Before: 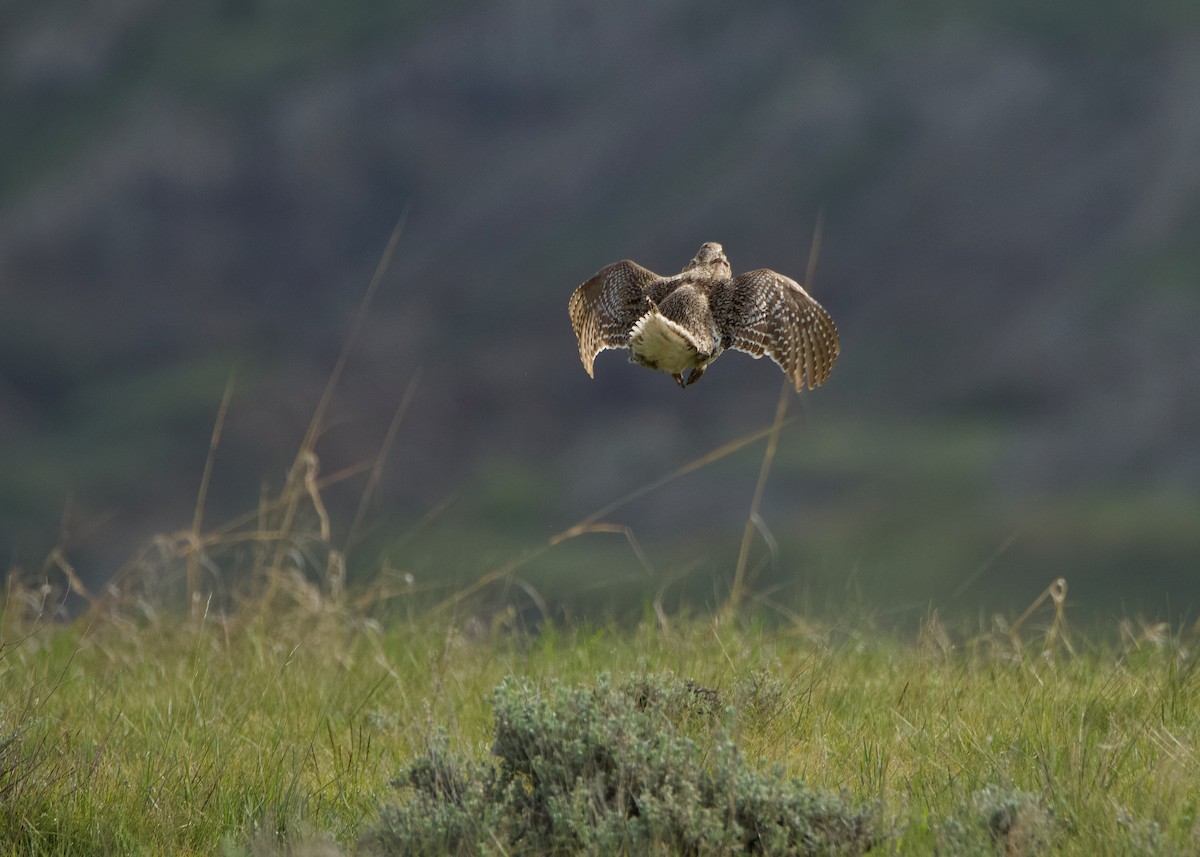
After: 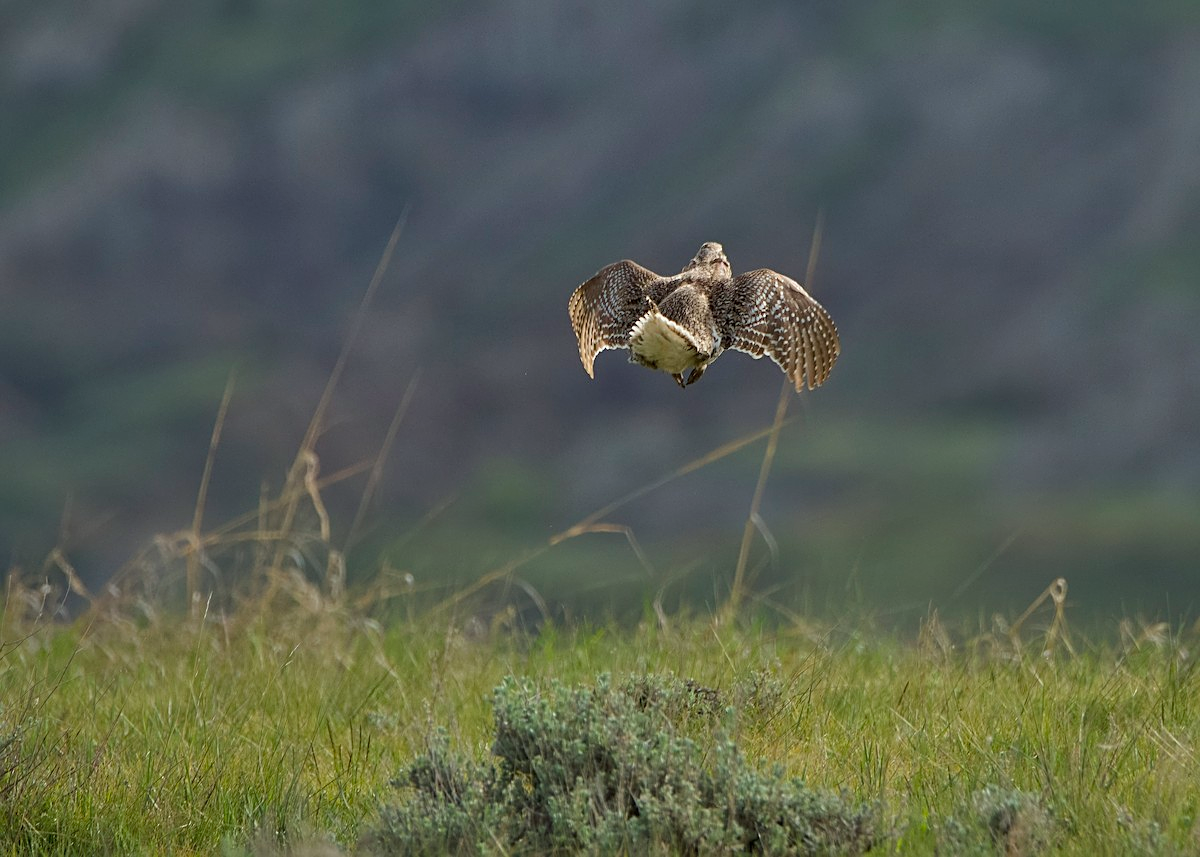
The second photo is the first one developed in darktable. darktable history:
shadows and highlights: low approximation 0.01, soften with gaussian
white balance: red 0.986, blue 1.01
sharpen: on, module defaults
